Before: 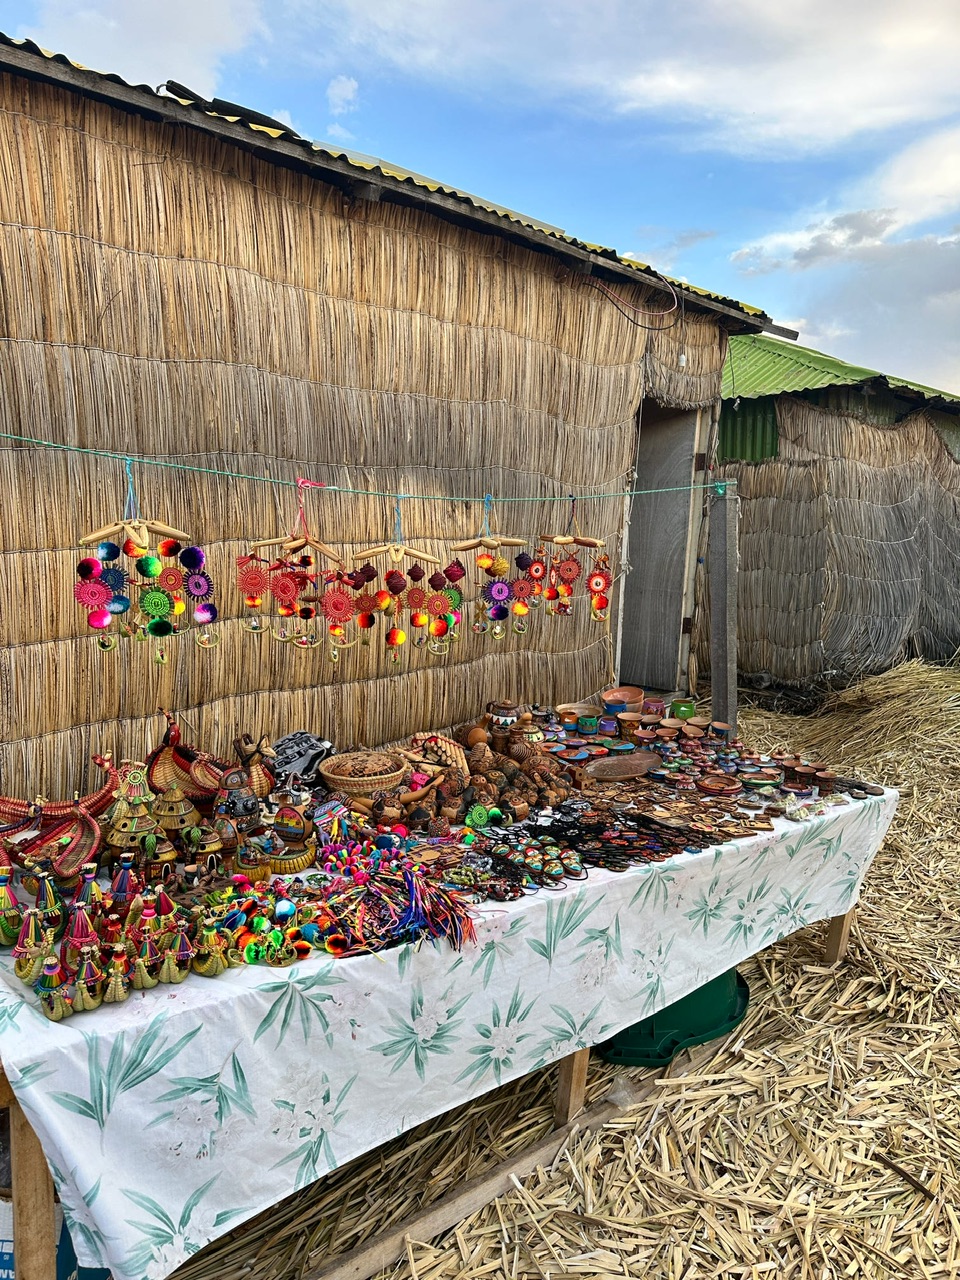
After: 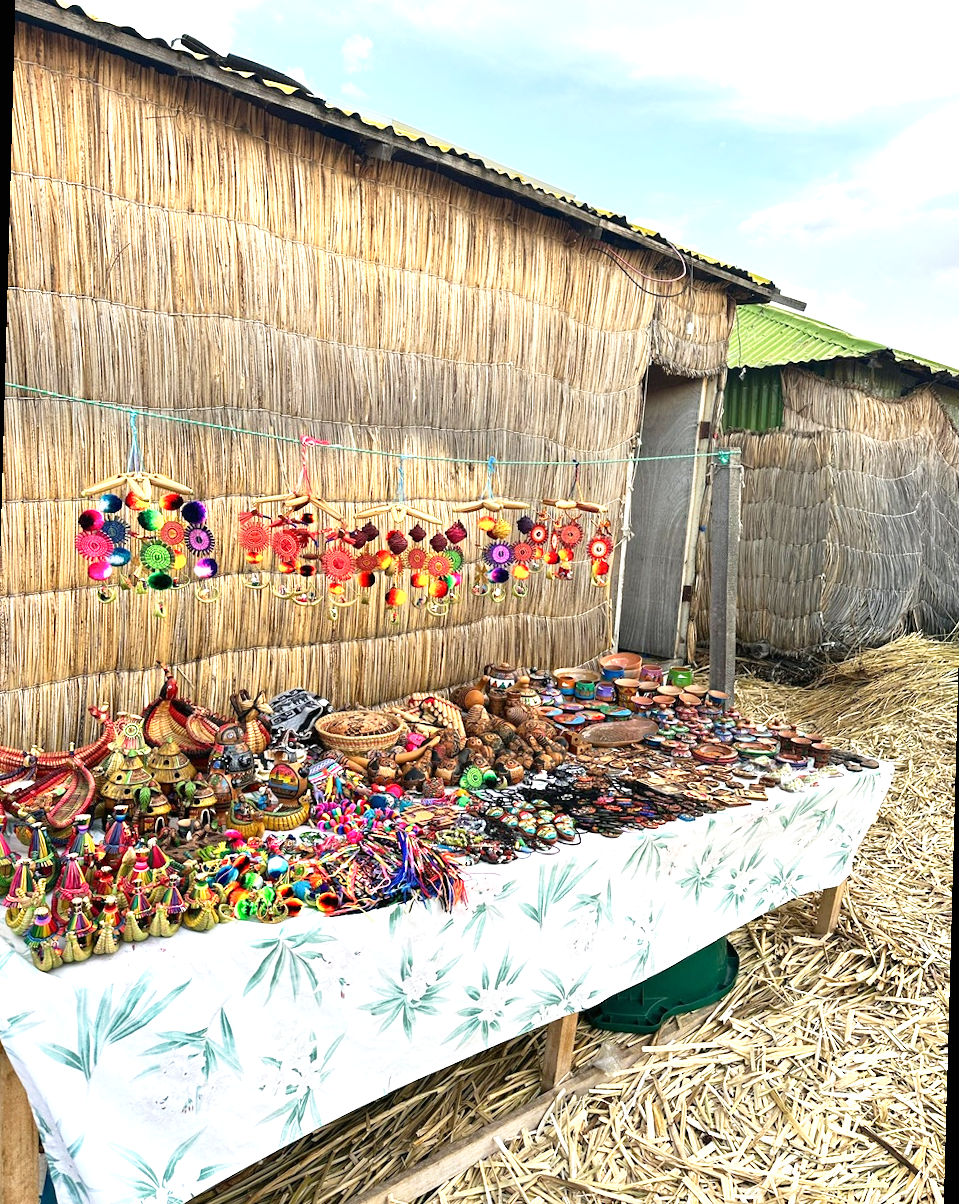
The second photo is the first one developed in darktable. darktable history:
tone curve: curves: ch0 [(0, 0) (0.003, 0.003) (0.011, 0.012) (0.025, 0.026) (0.044, 0.047) (0.069, 0.073) (0.1, 0.105) (0.136, 0.143) (0.177, 0.187) (0.224, 0.237) (0.277, 0.293) (0.335, 0.354) (0.399, 0.422) (0.468, 0.495) (0.543, 0.574) (0.623, 0.659) (0.709, 0.749) (0.801, 0.846) (0.898, 0.932) (1, 1)], preserve colors none
rotate and perspective: rotation 1.57°, crop left 0.018, crop right 0.982, crop top 0.039, crop bottom 0.961
exposure: black level correction 0, exposure 0.9 EV, compensate highlight preservation false
